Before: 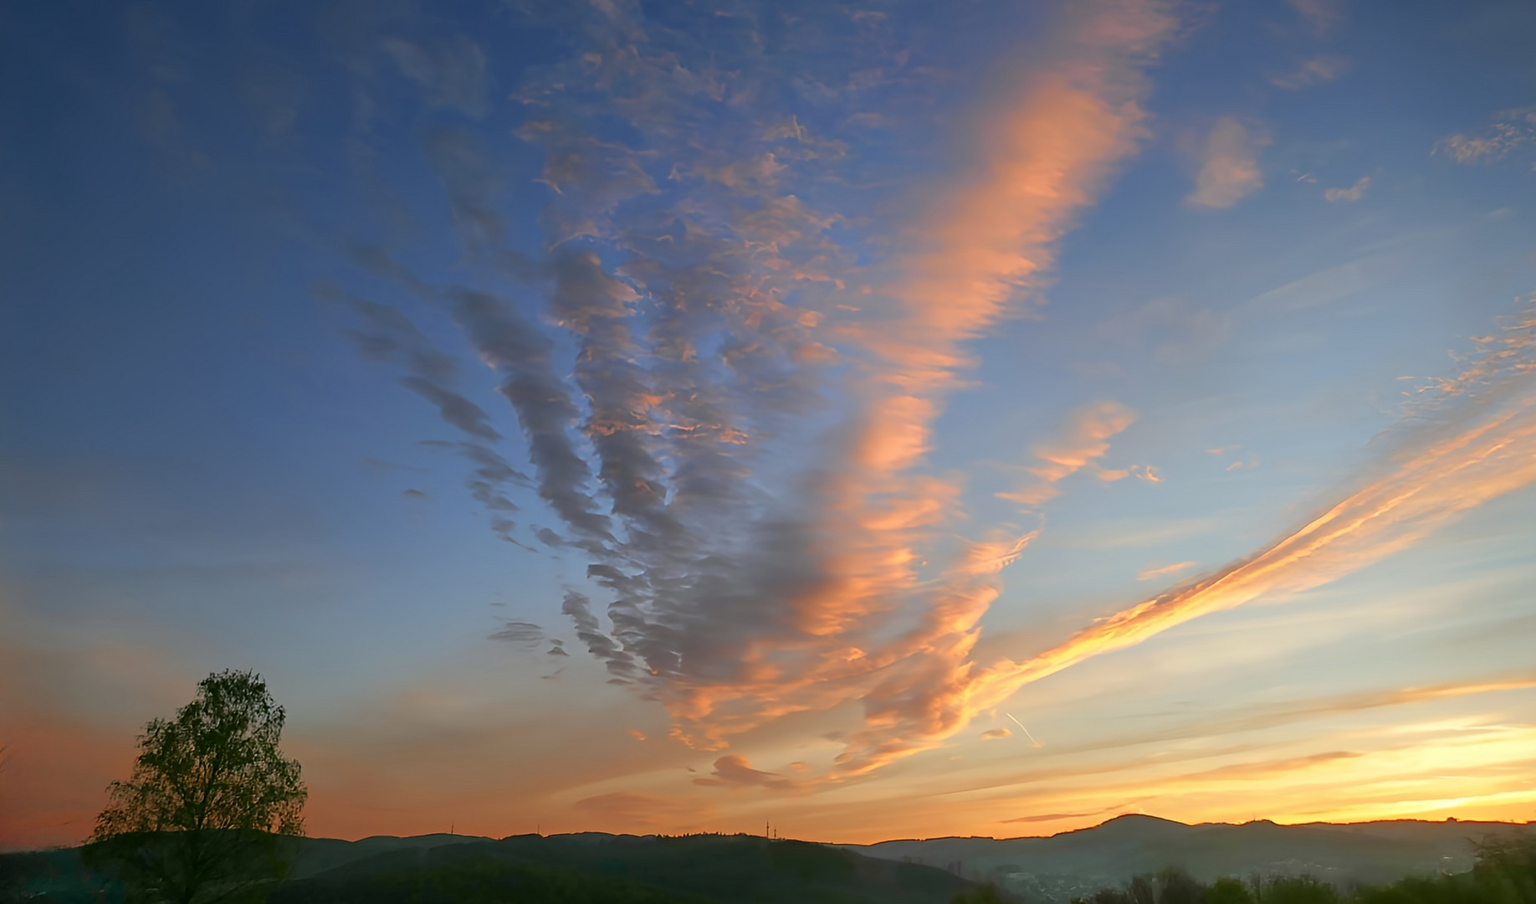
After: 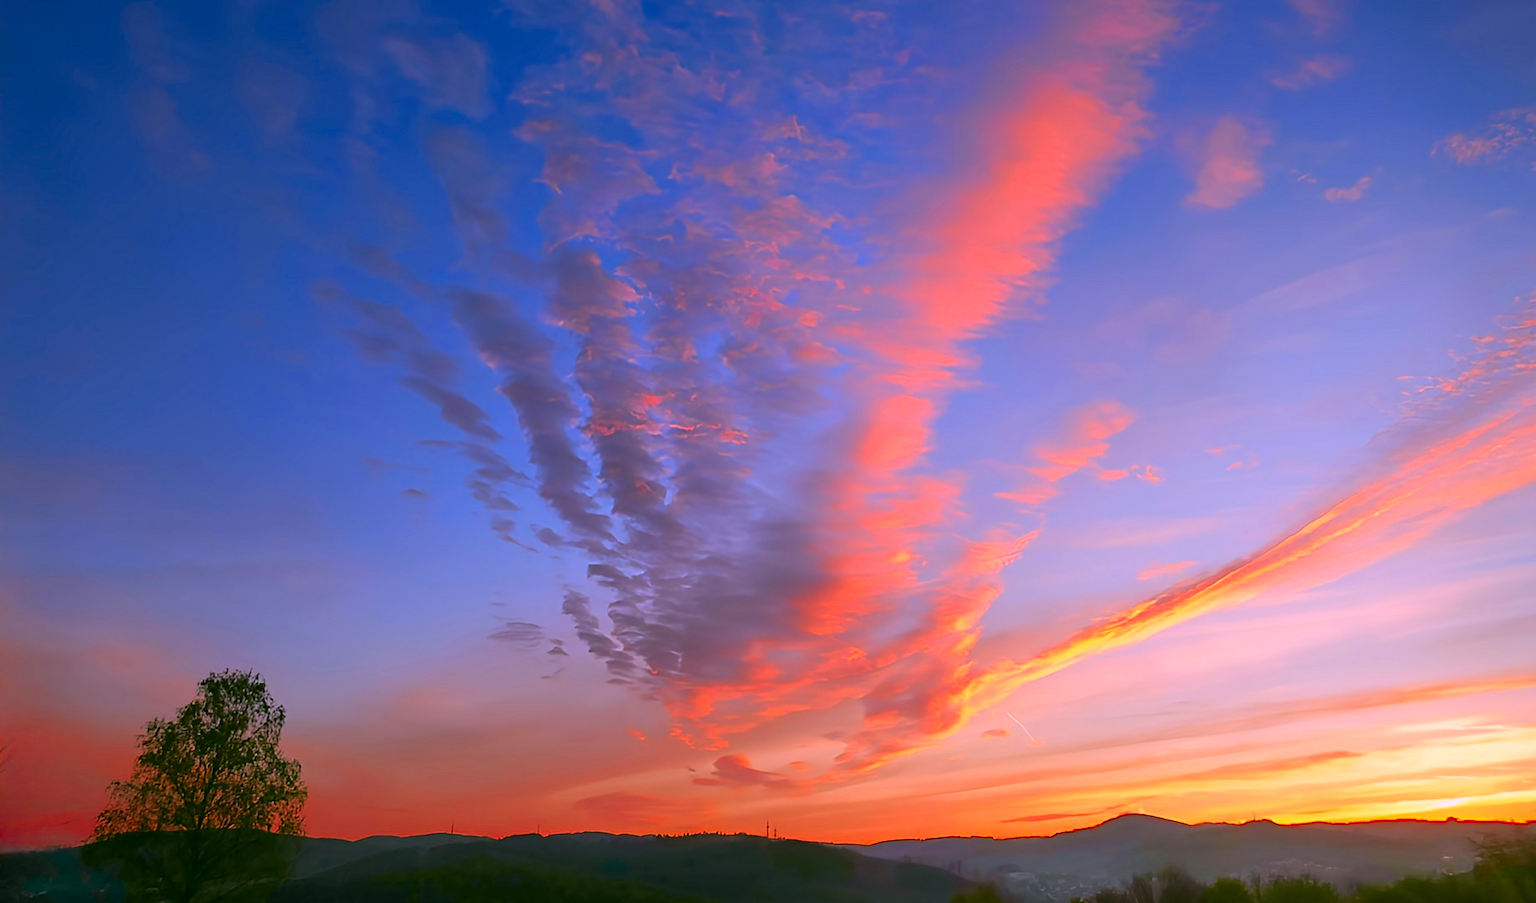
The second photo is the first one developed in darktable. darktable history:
color correction: highlights a* 19.5, highlights b* -11.53, saturation 1.69
white balance: red 0.976, blue 1.04
